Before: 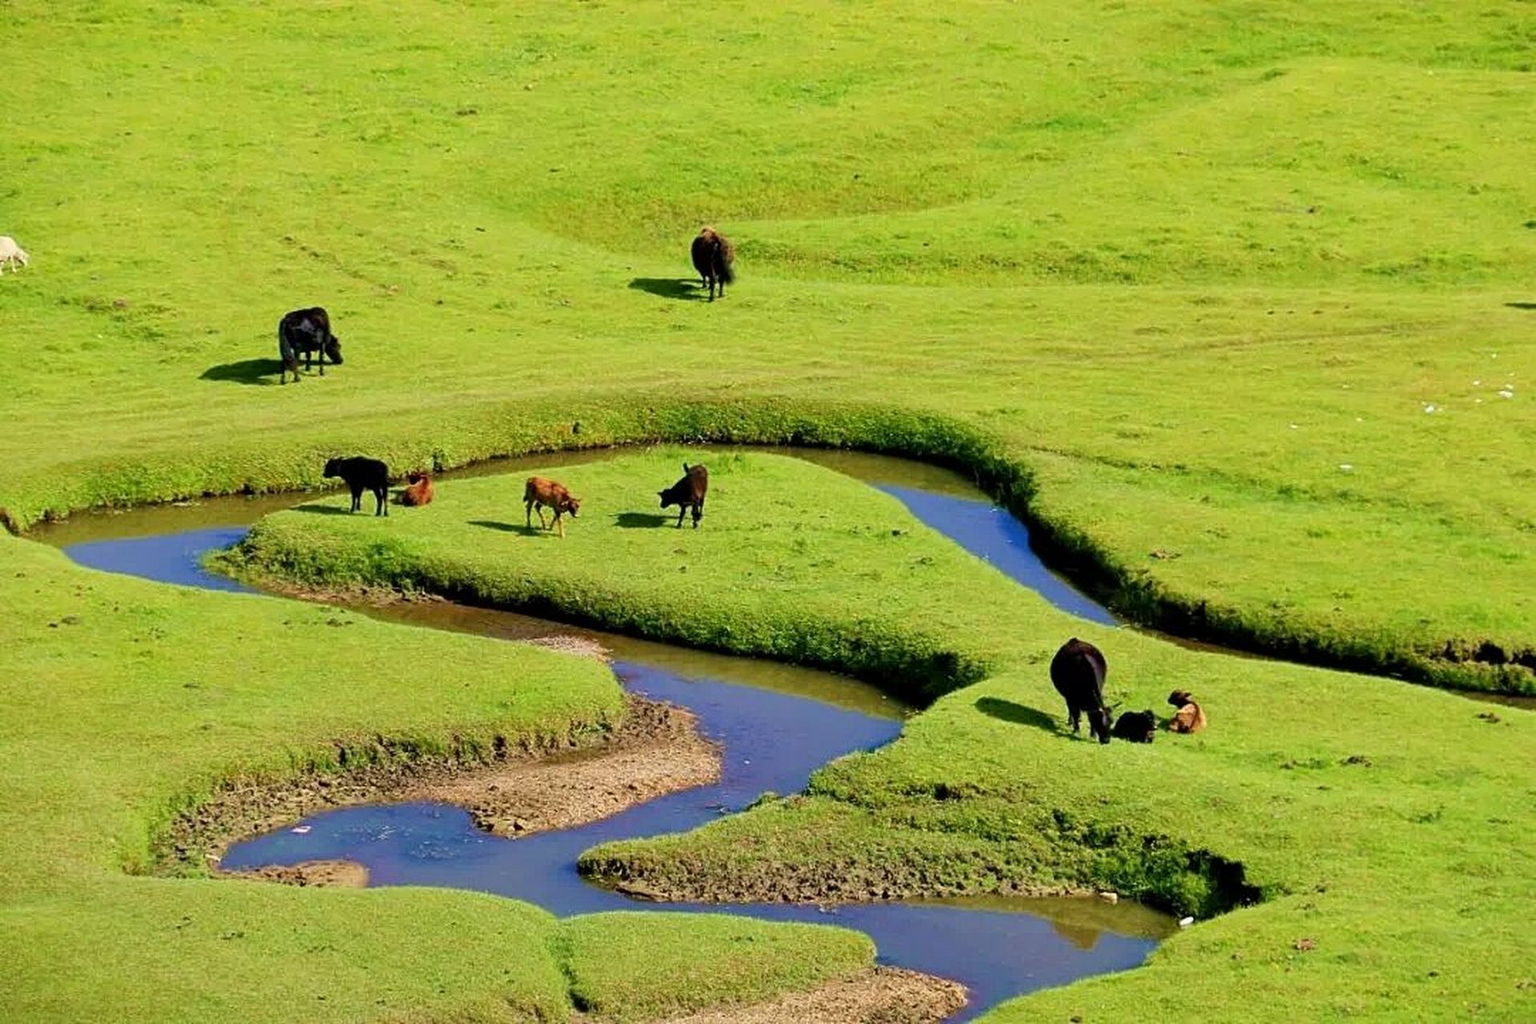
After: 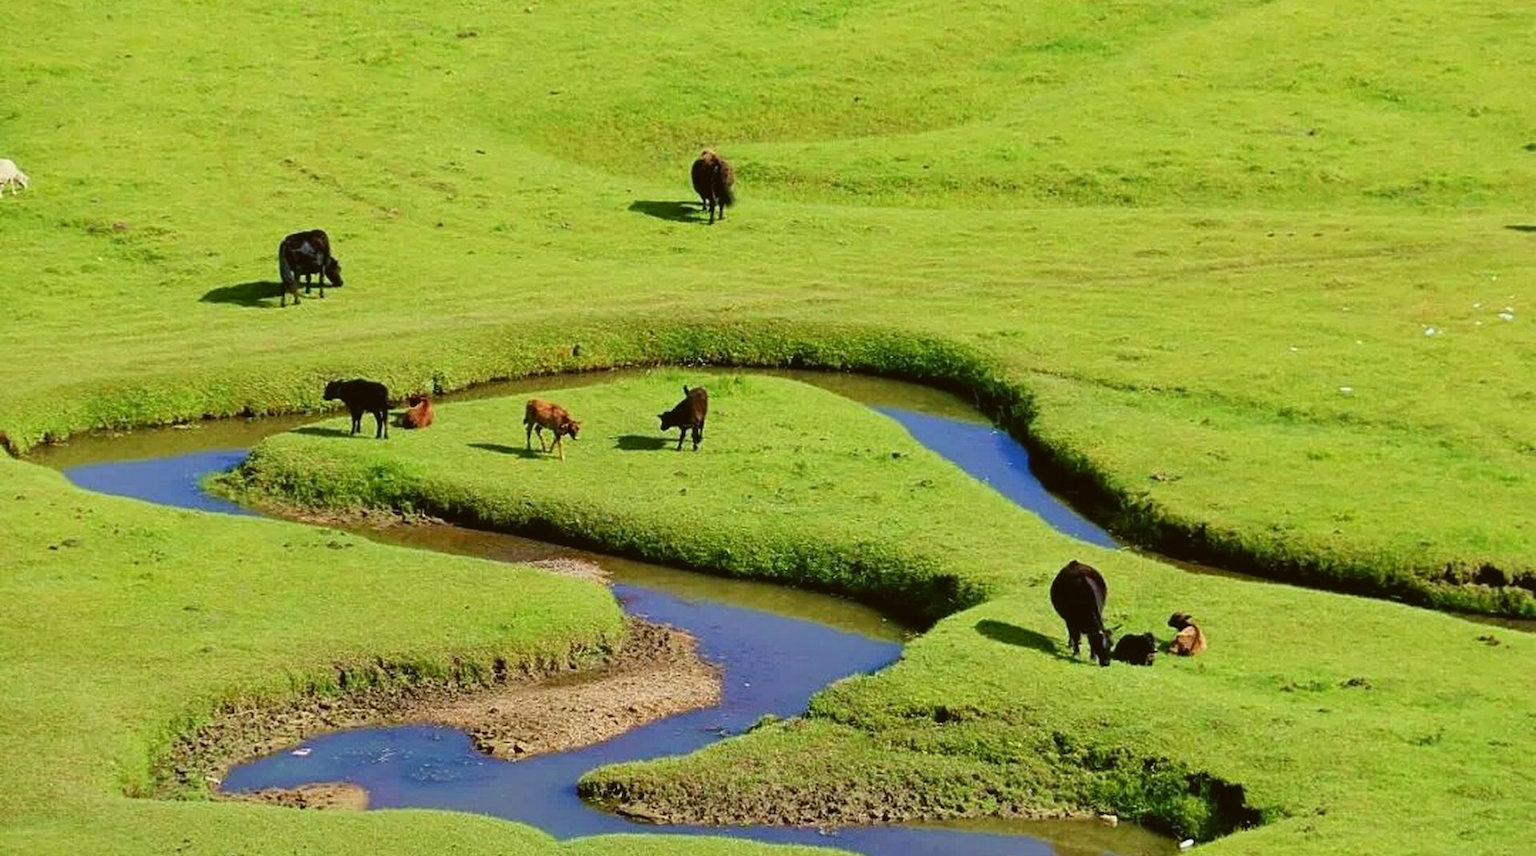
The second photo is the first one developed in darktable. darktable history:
crop: top 7.625%, bottom 8.027%
color balance: lift [1.004, 1.002, 1.002, 0.998], gamma [1, 1.007, 1.002, 0.993], gain [1, 0.977, 1.013, 1.023], contrast -3.64%
